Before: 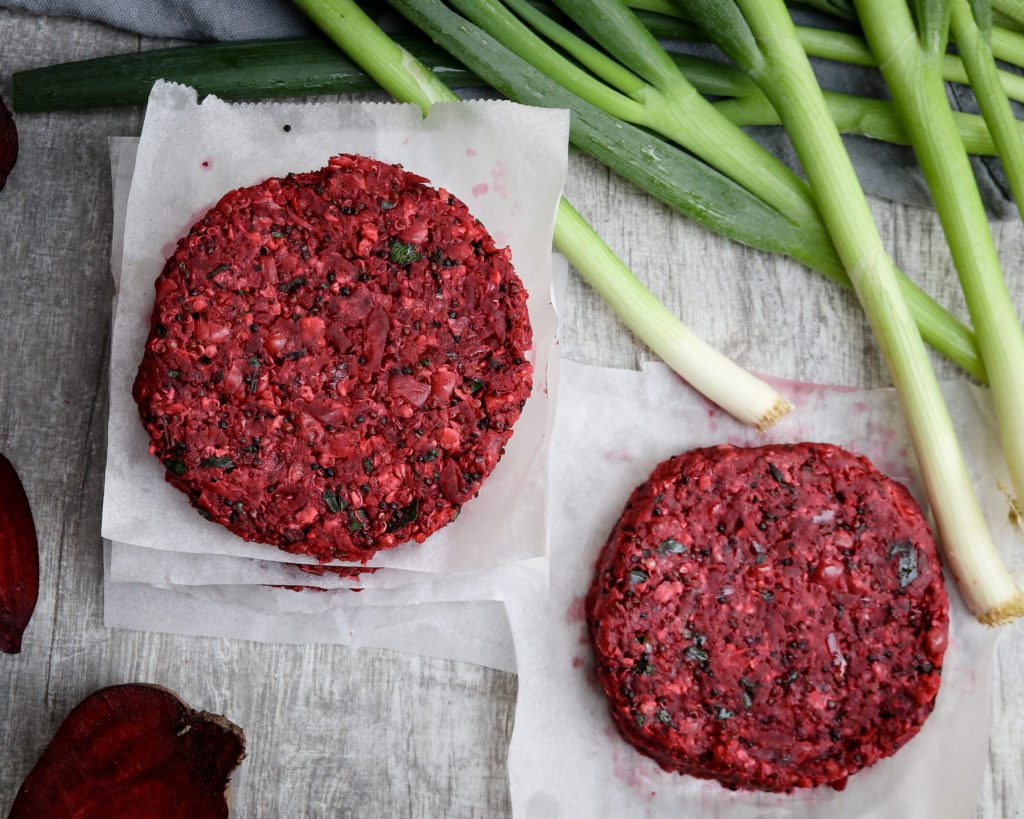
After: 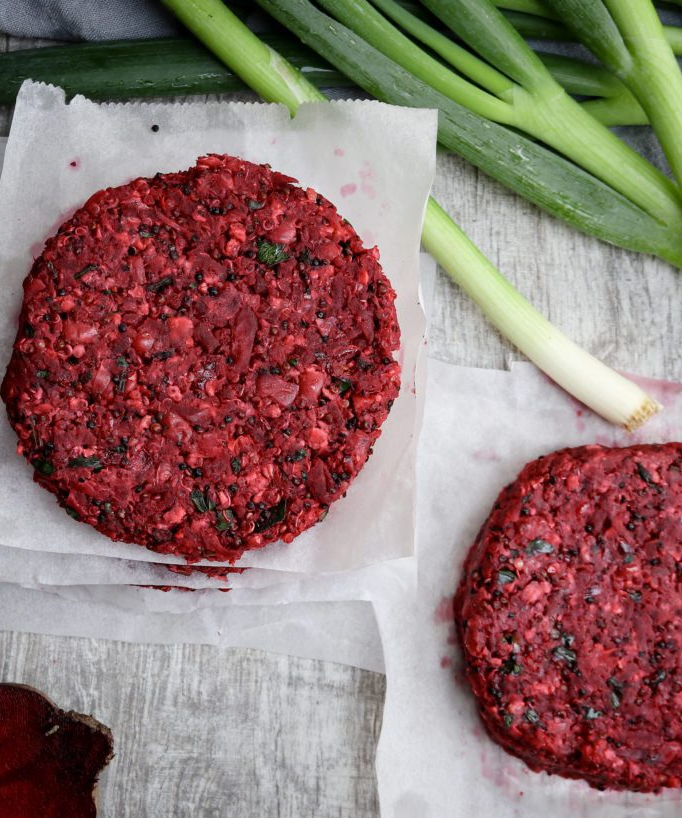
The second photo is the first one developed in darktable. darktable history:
crop and rotate: left 12.901%, right 20.464%
